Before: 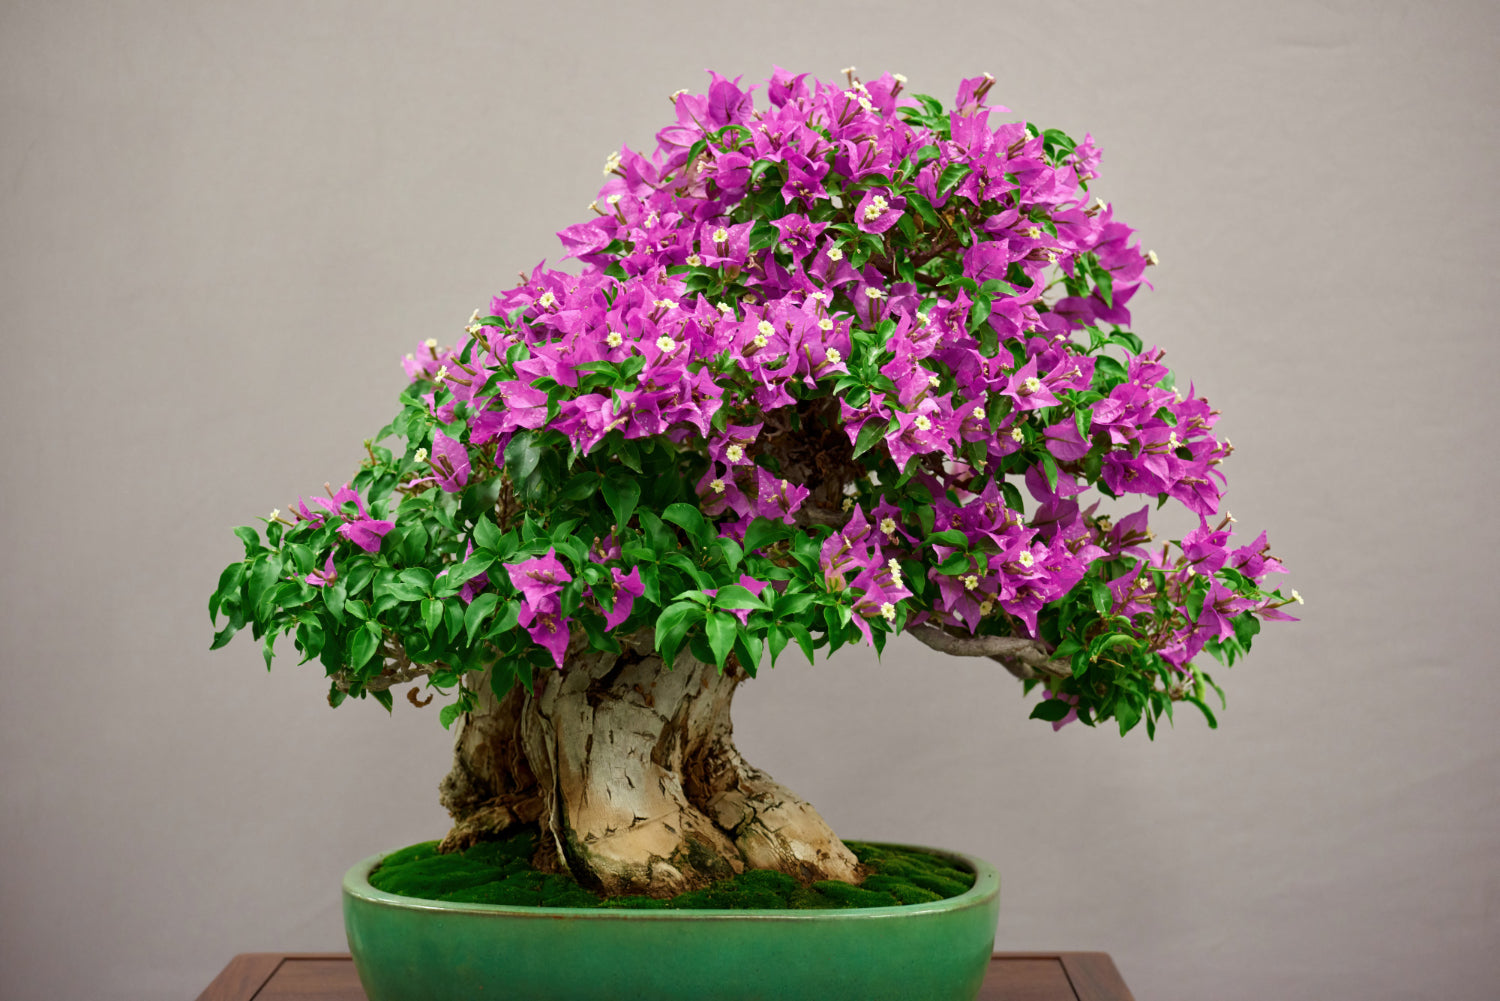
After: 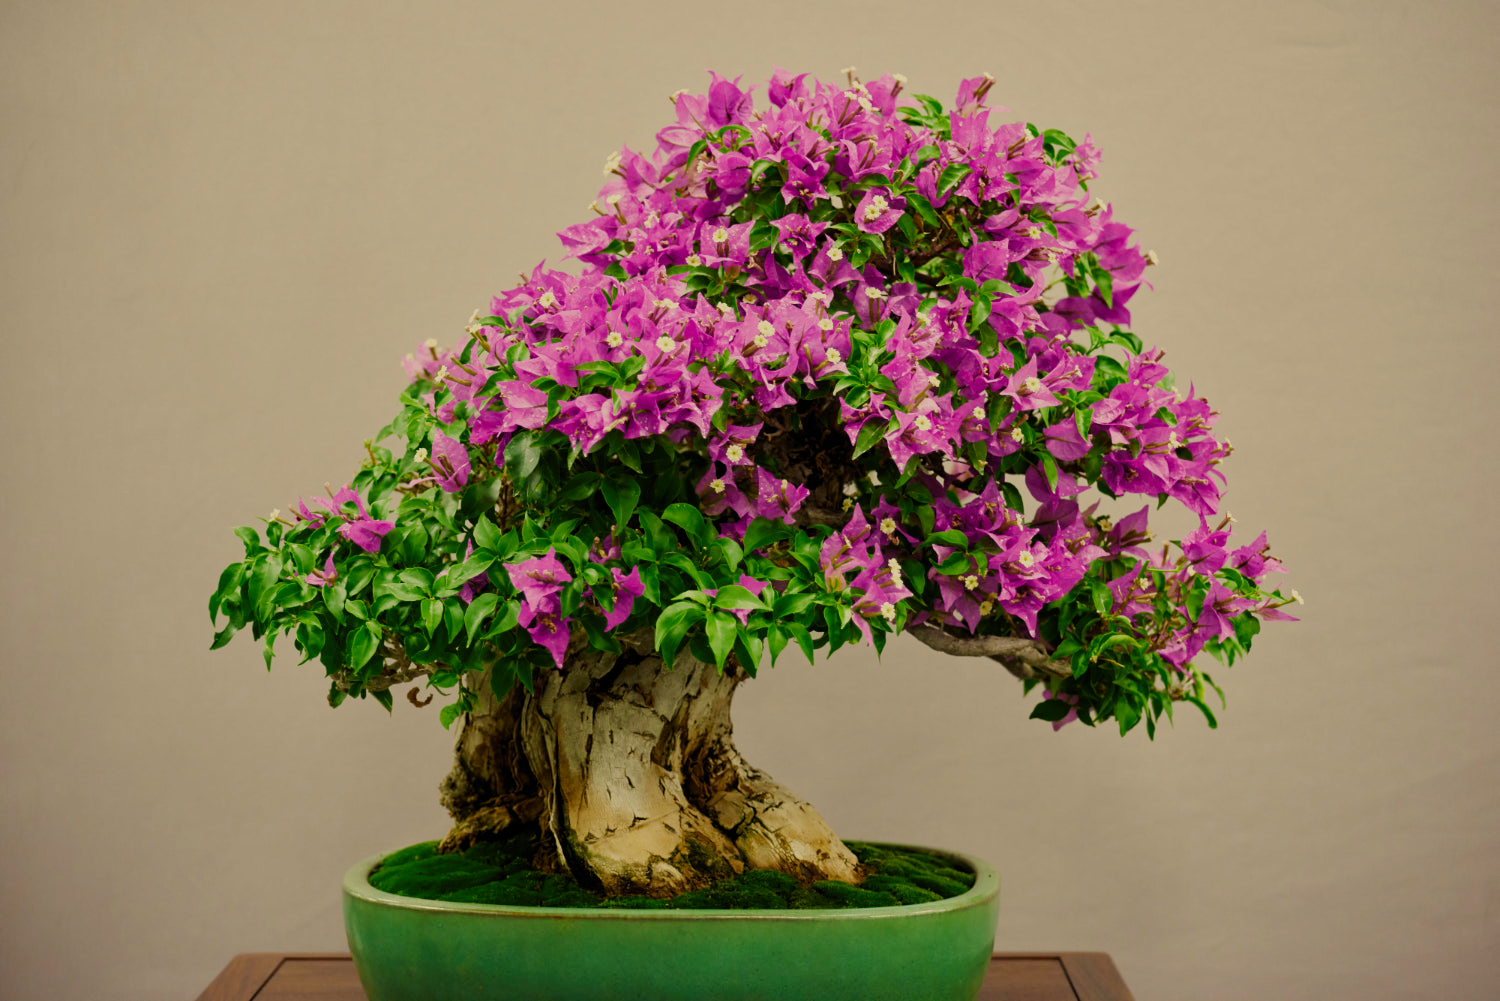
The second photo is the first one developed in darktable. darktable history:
filmic rgb: black relative exposure -7.65 EV, white relative exposure 4.56 EV, hardness 3.61, preserve chrominance no, color science v5 (2021), contrast in shadows safe, contrast in highlights safe
color correction: highlights a* 2.73, highlights b* 23.1
